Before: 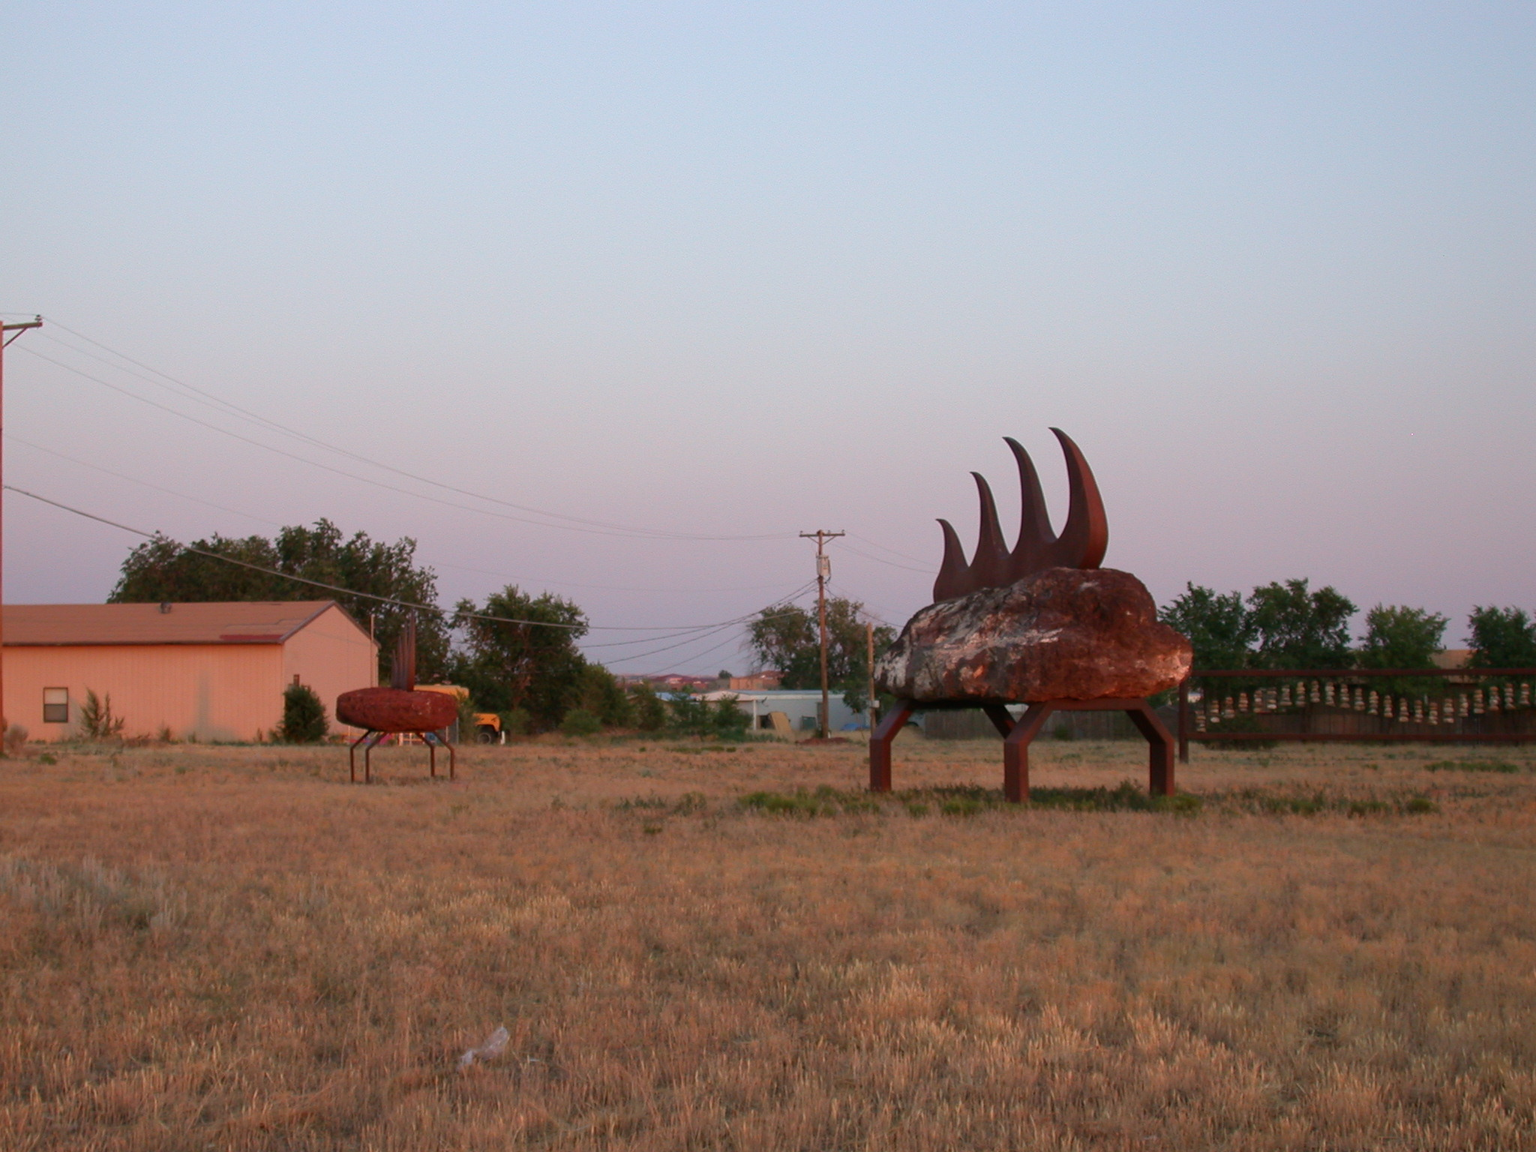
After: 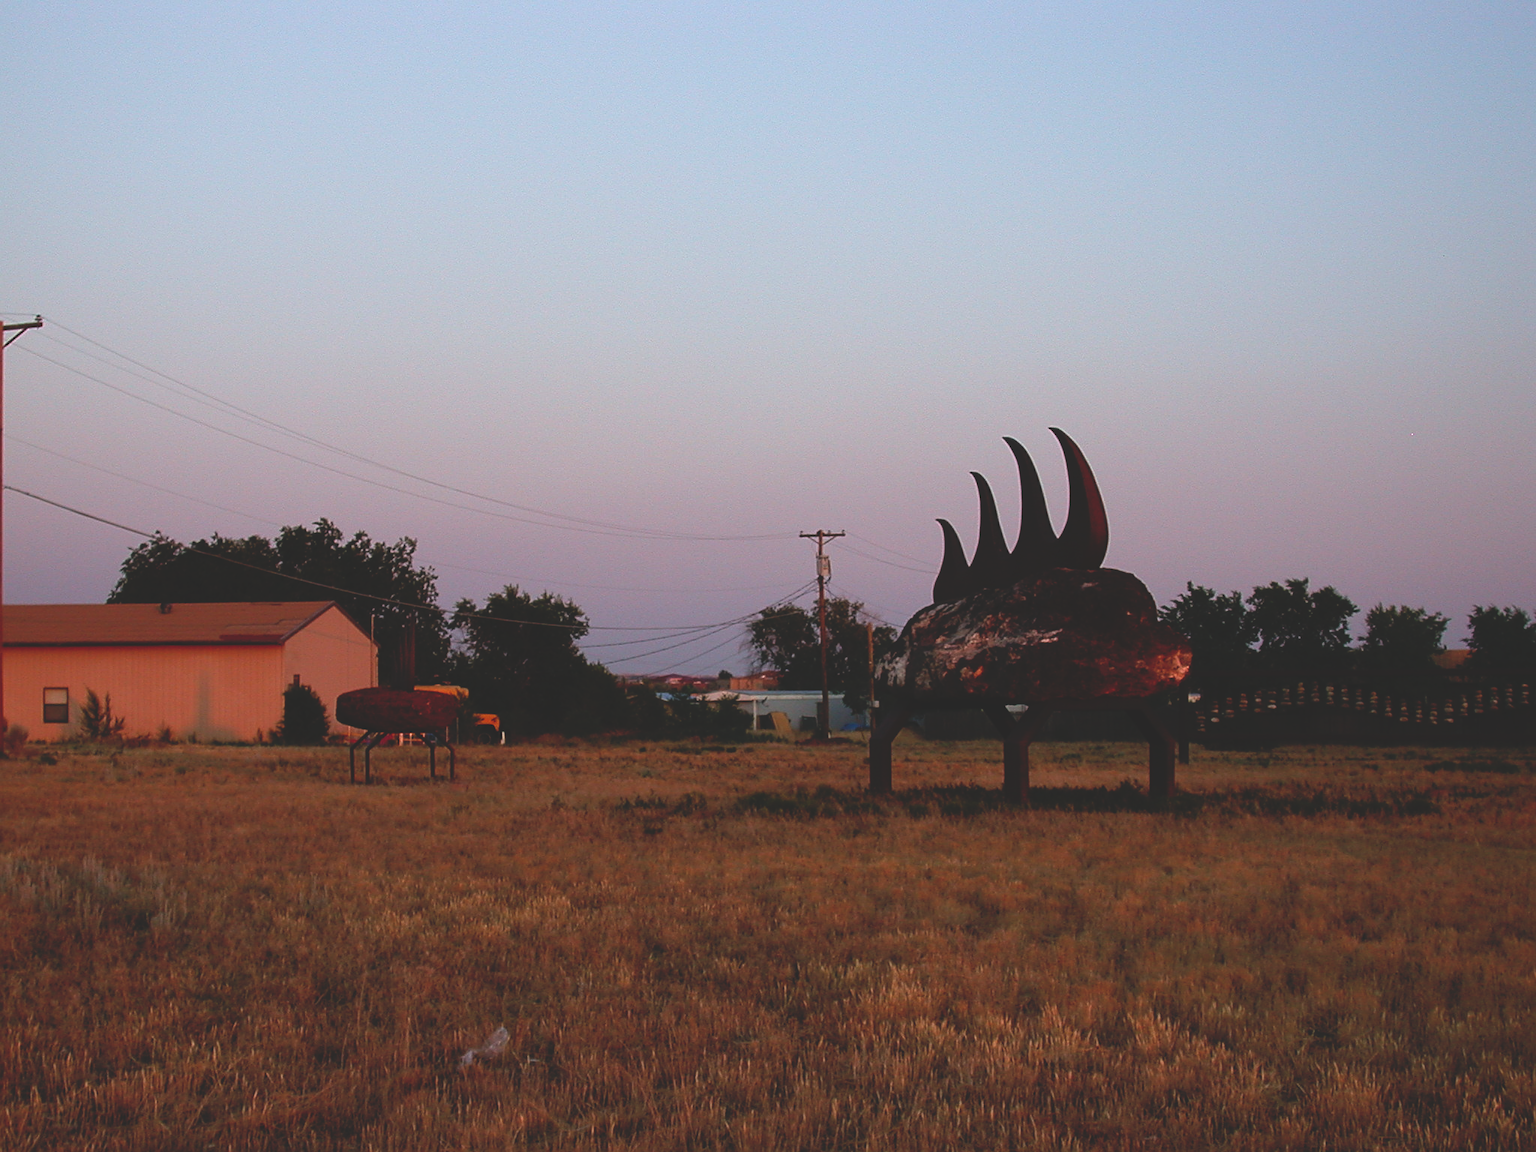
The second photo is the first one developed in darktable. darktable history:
base curve: curves: ch0 [(0, 0.02) (0.083, 0.036) (1, 1)], preserve colors none
sharpen: on, module defaults
